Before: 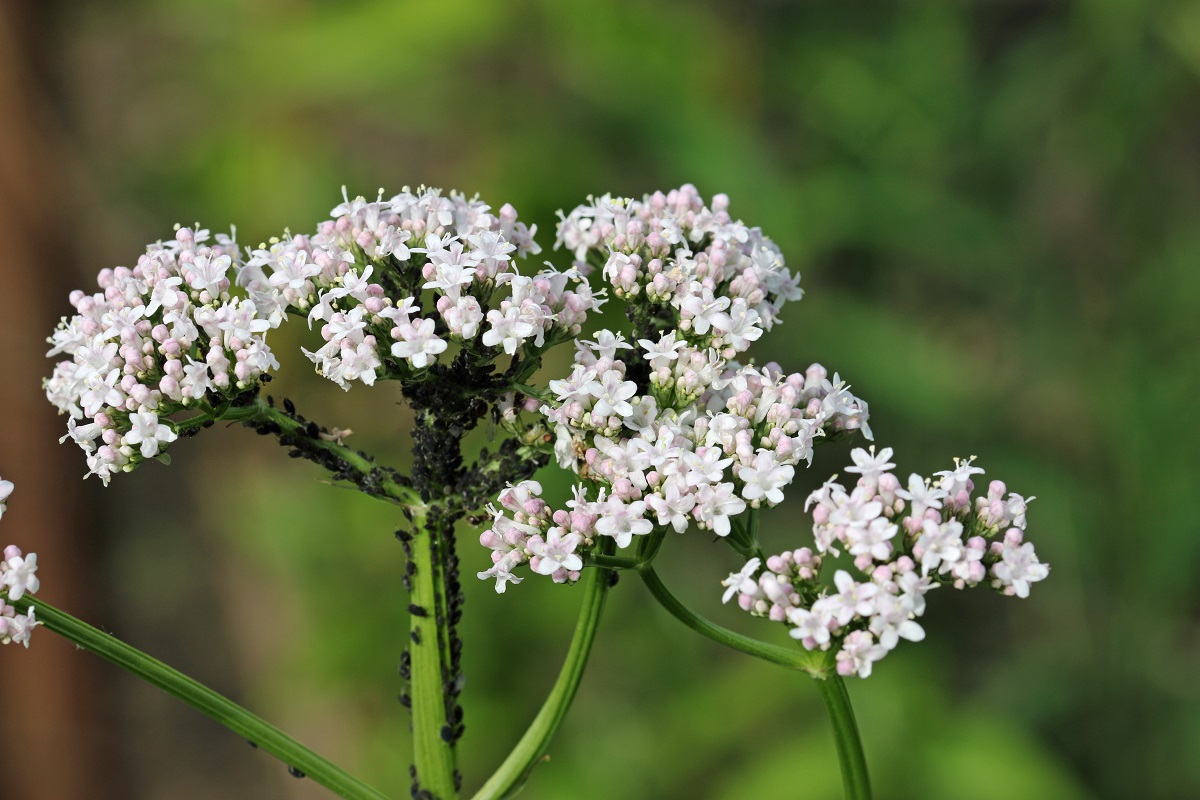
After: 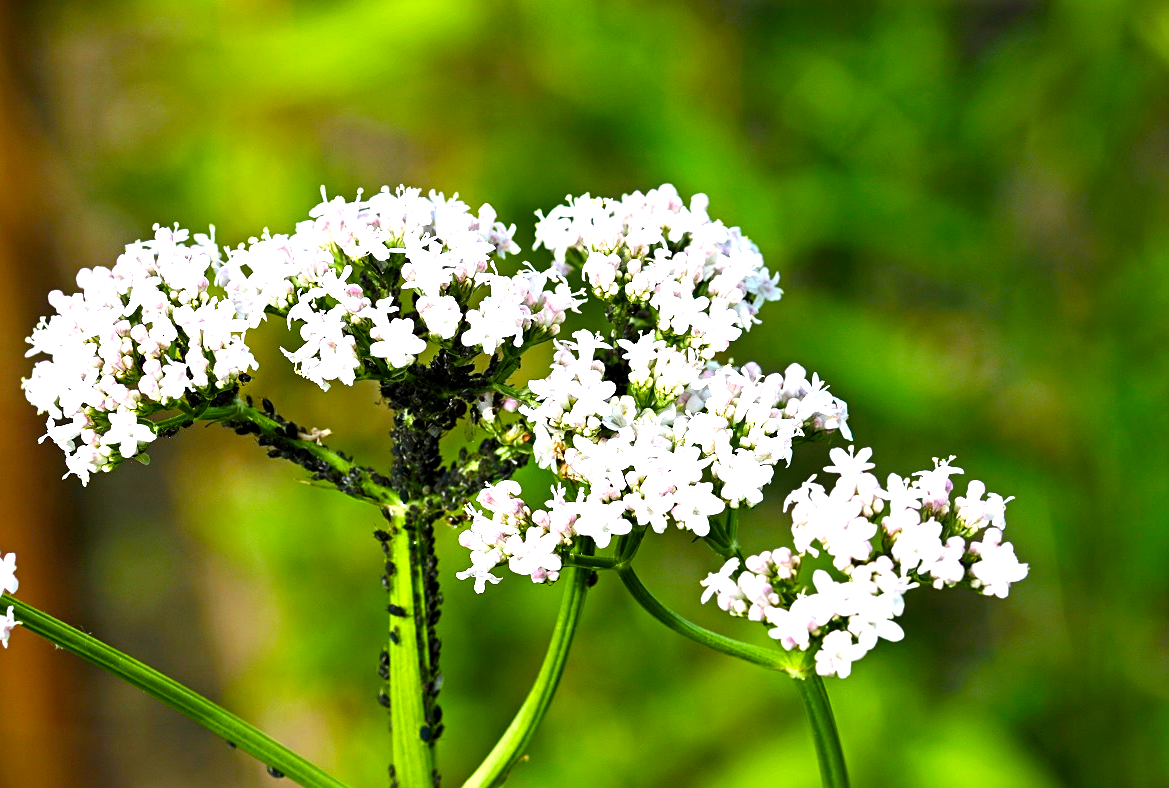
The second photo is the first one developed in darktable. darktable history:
crop and rotate: left 1.788%, right 0.763%, bottom 1.494%
color balance rgb: global offset › luminance -0.477%, linear chroma grading › global chroma 15.529%, perceptual saturation grading › global saturation 23.108%, perceptual saturation grading › highlights -23.368%, perceptual saturation grading › mid-tones 24.07%, perceptual saturation grading › shadows 38.864%, perceptual brilliance grading › global brilliance 14.603%, perceptual brilliance grading › shadows -34.557%, global vibrance 19.465%
sharpen: amount 0.213
color correction: highlights a* -0.115, highlights b* -5.4, shadows a* -0.126, shadows b* -0.075
exposure: black level correction 0, exposure 0.947 EV, compensate highlight preservation false
